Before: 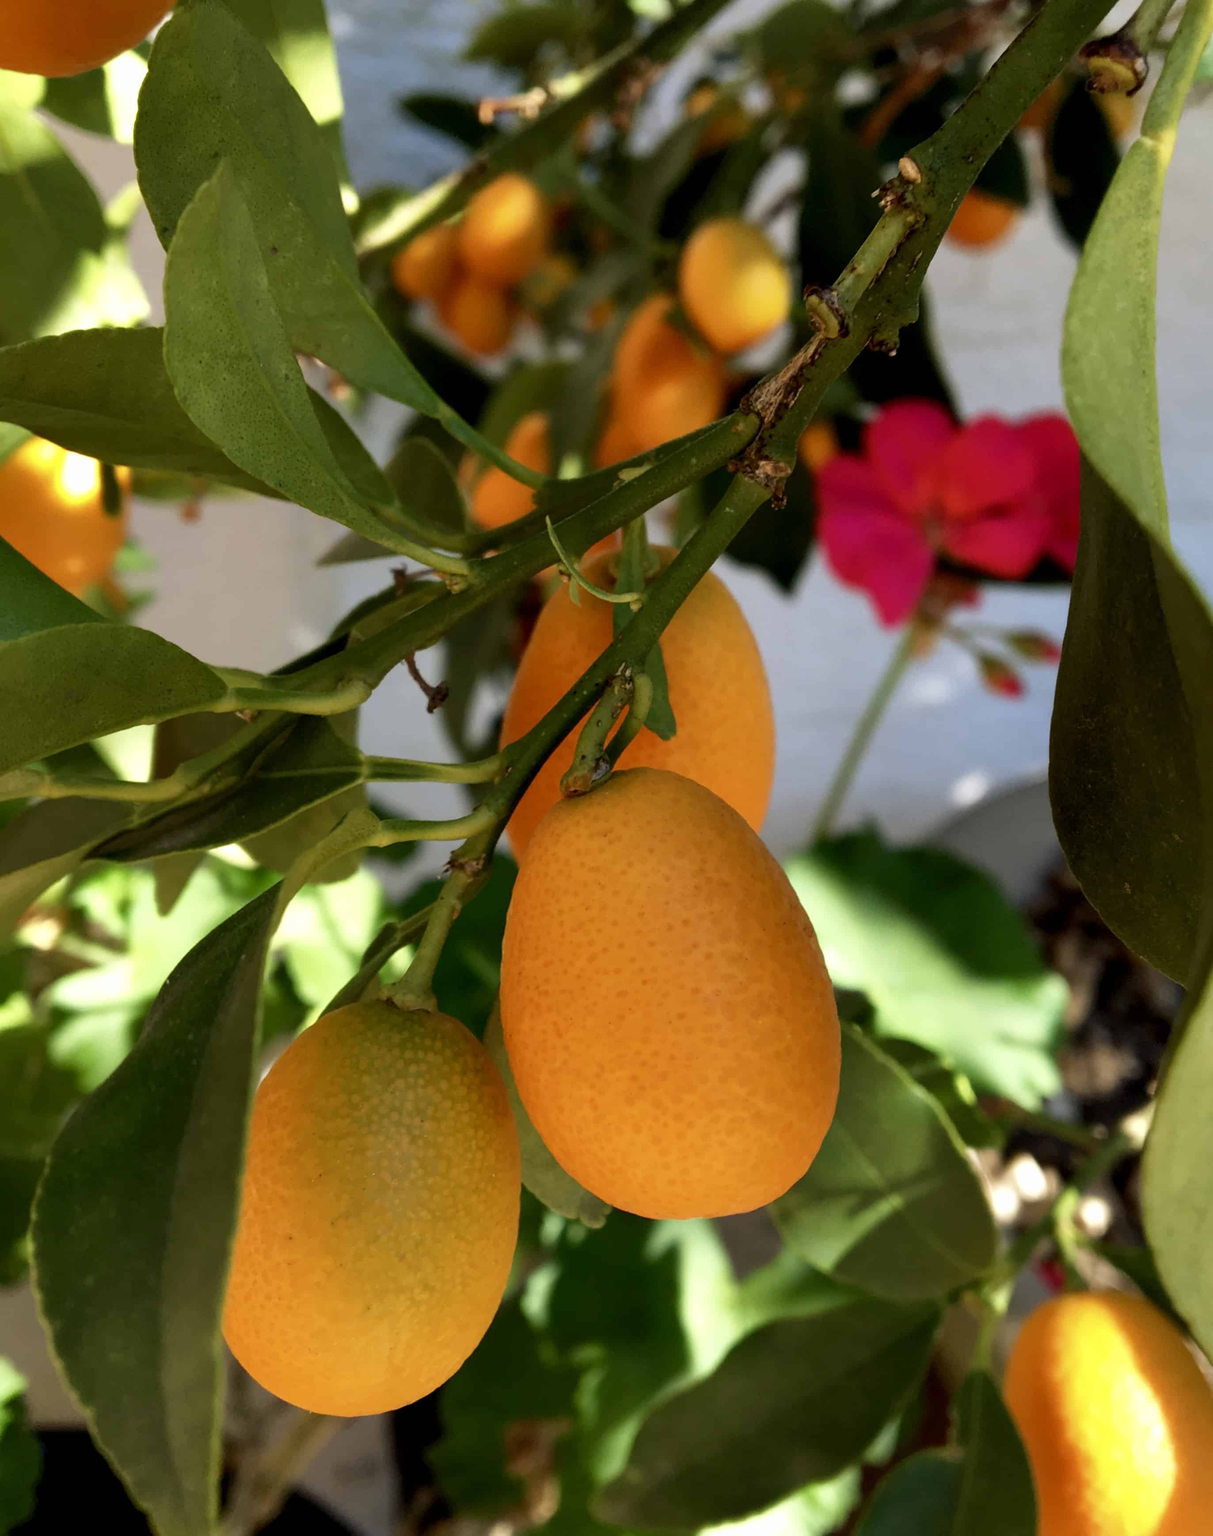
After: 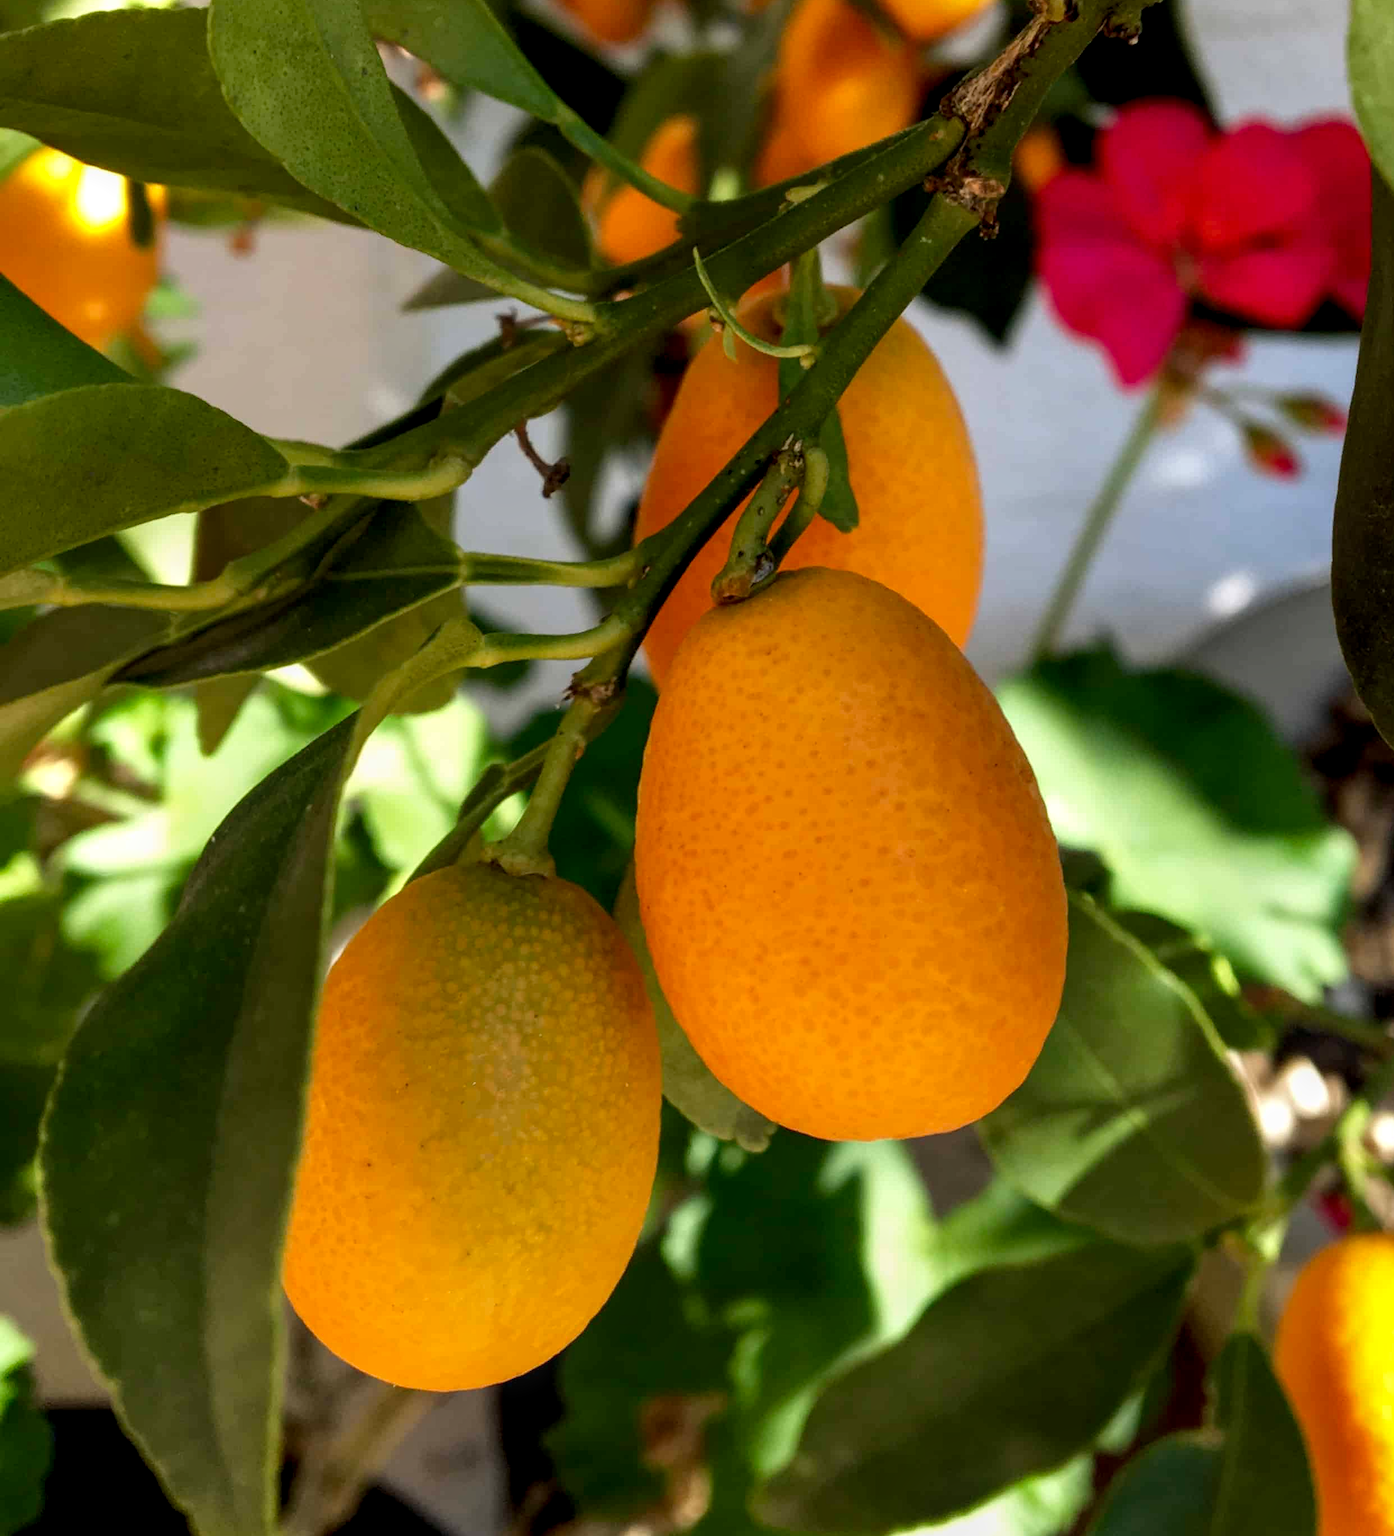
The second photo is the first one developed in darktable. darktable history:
local contrast: detail 130%
crop: top 20.916%, right 9.437%, bottom 0.316%
